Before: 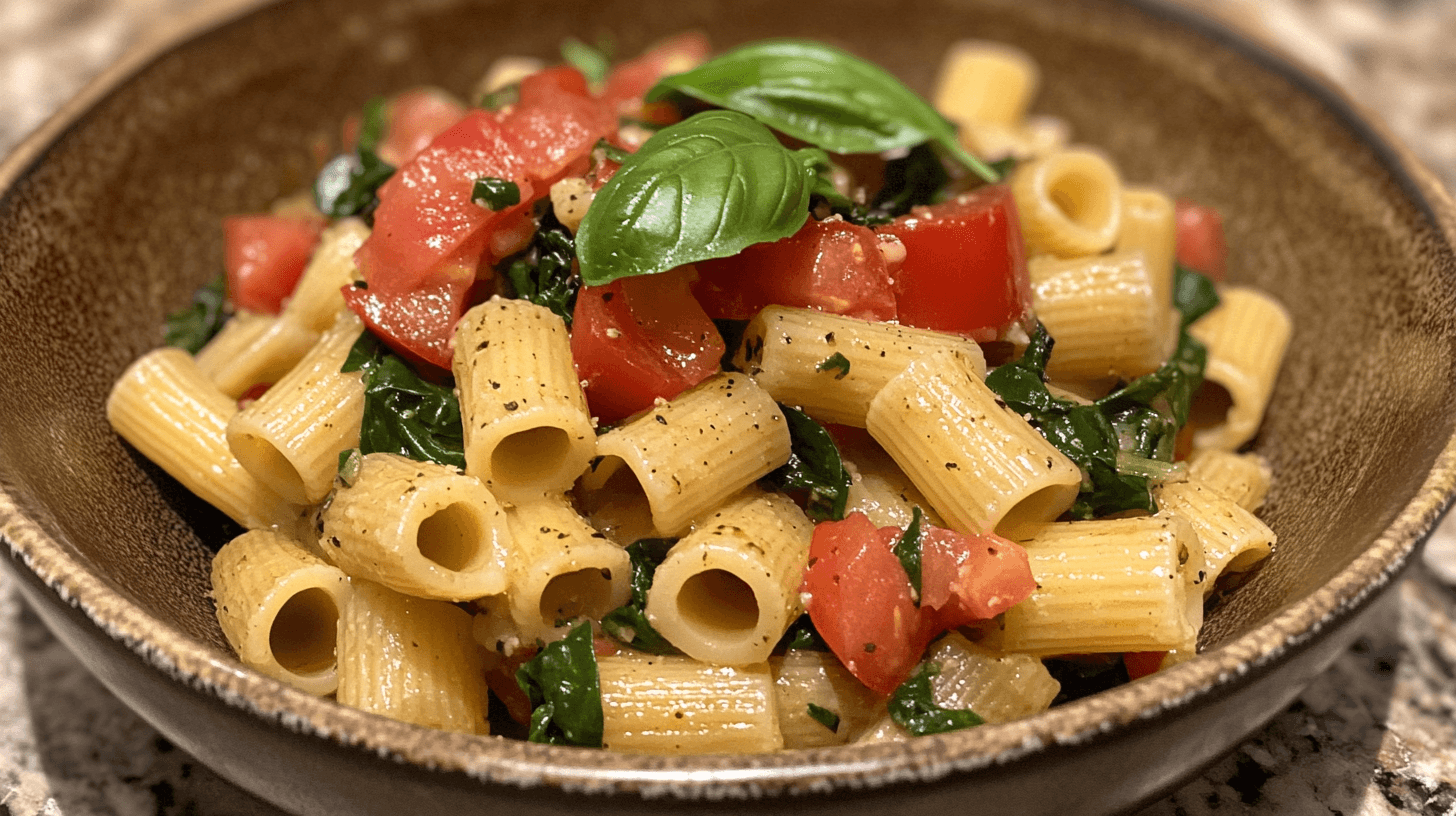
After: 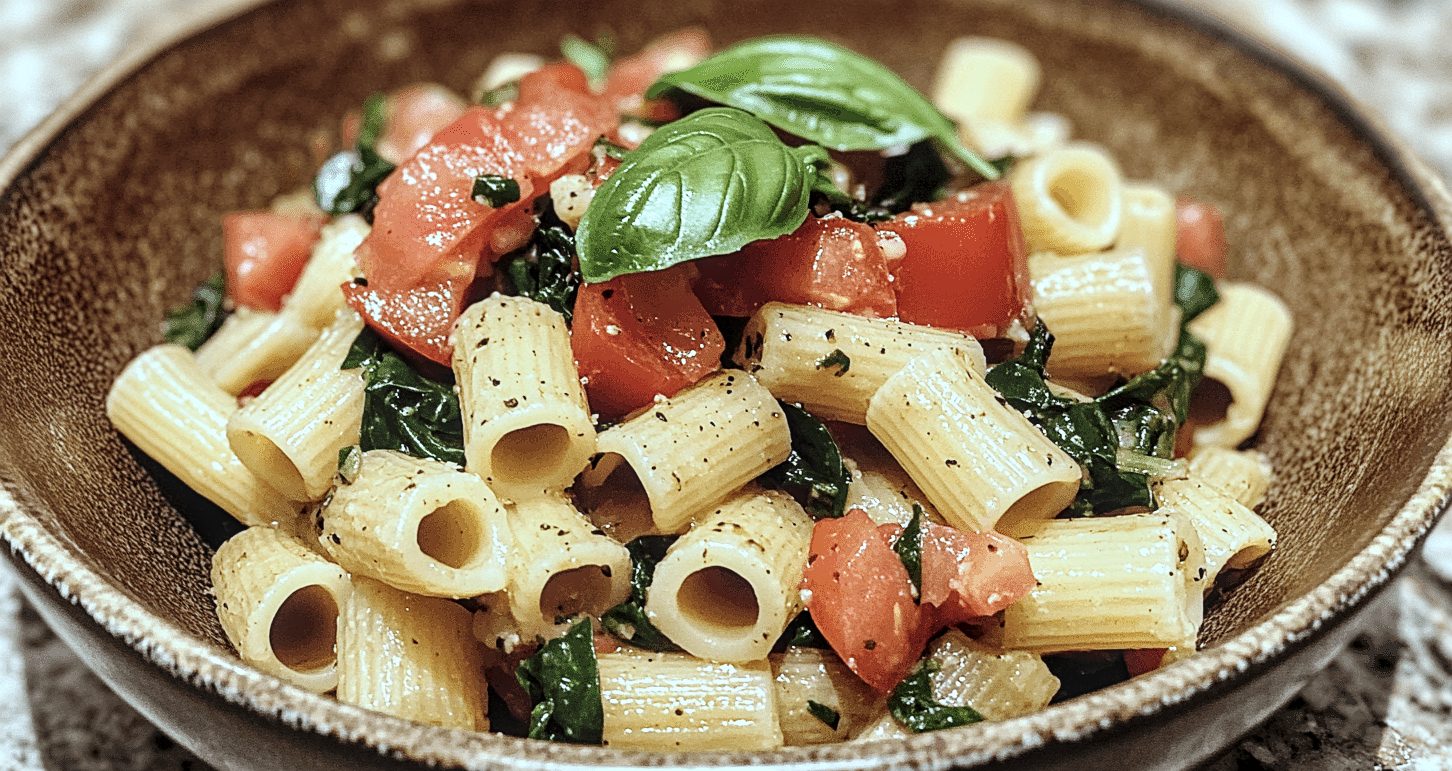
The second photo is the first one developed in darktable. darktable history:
color correction: highlights a* -12.64, highlights b* -18.1, saturation 0.7
color balance rgb: on, module defaults
sharpen: on, module defaults
local contrast: on, module defaults
color zones: mix -62.47%
crop: top 0.448%, right 0.264%, bottom 5.045%
base curve: curves: ch0 [(0, 0) (0.036, 0.025) (0.121, 0.166) (0.206, 0.329) (0.605, 0.79) (1, 1)], preserve colors none
